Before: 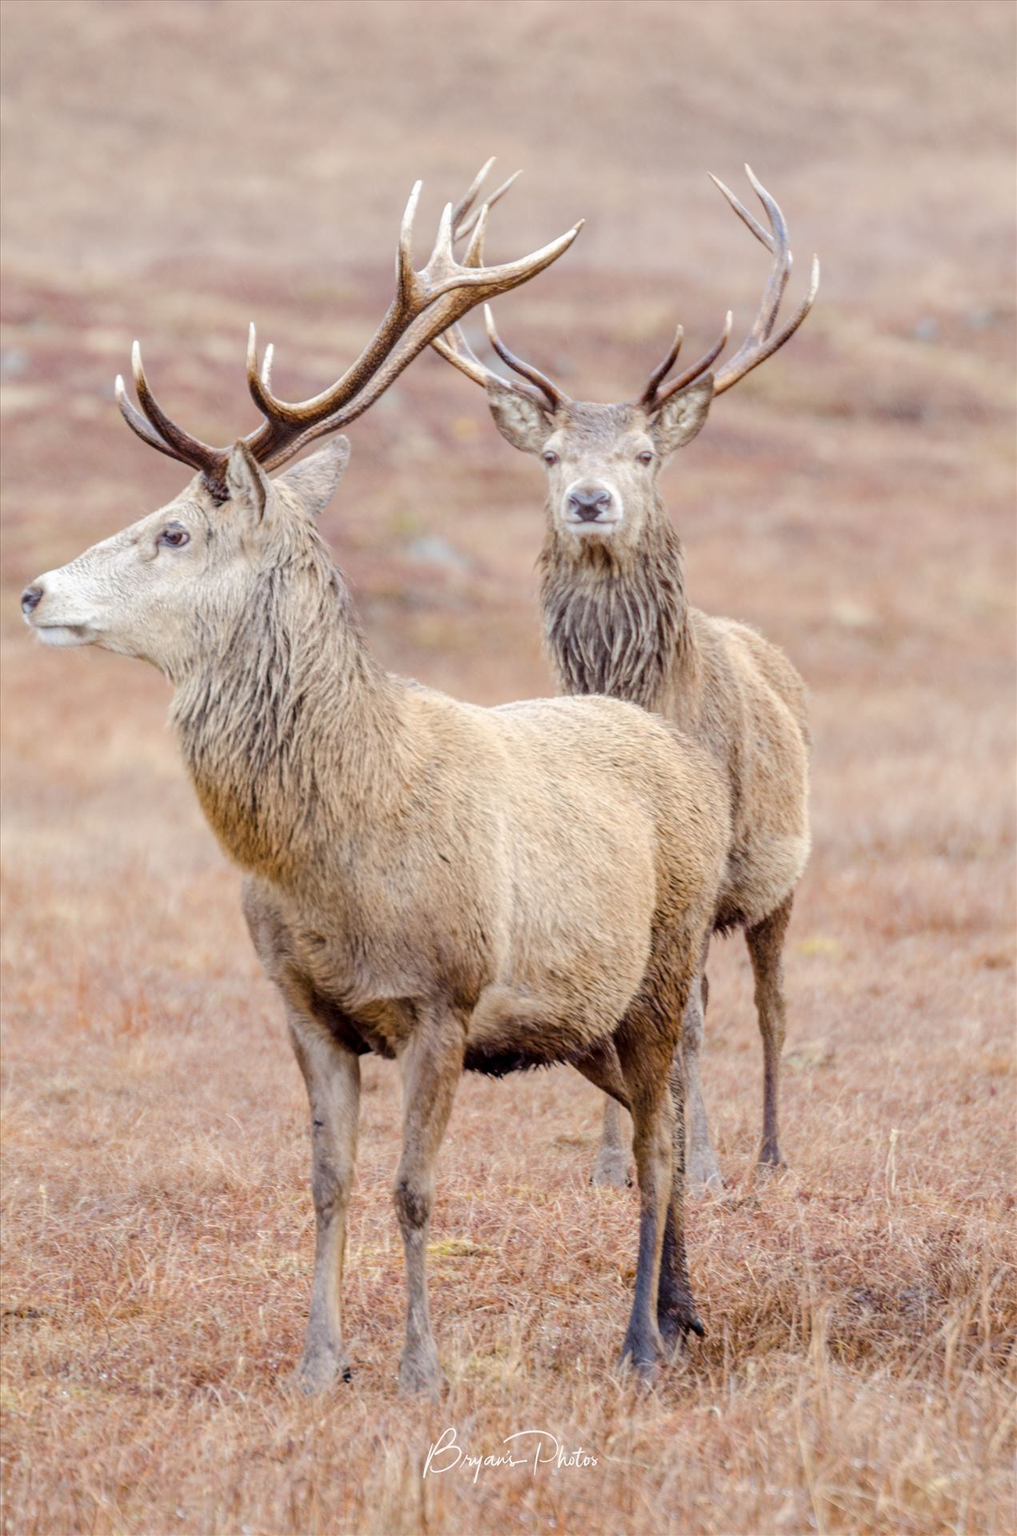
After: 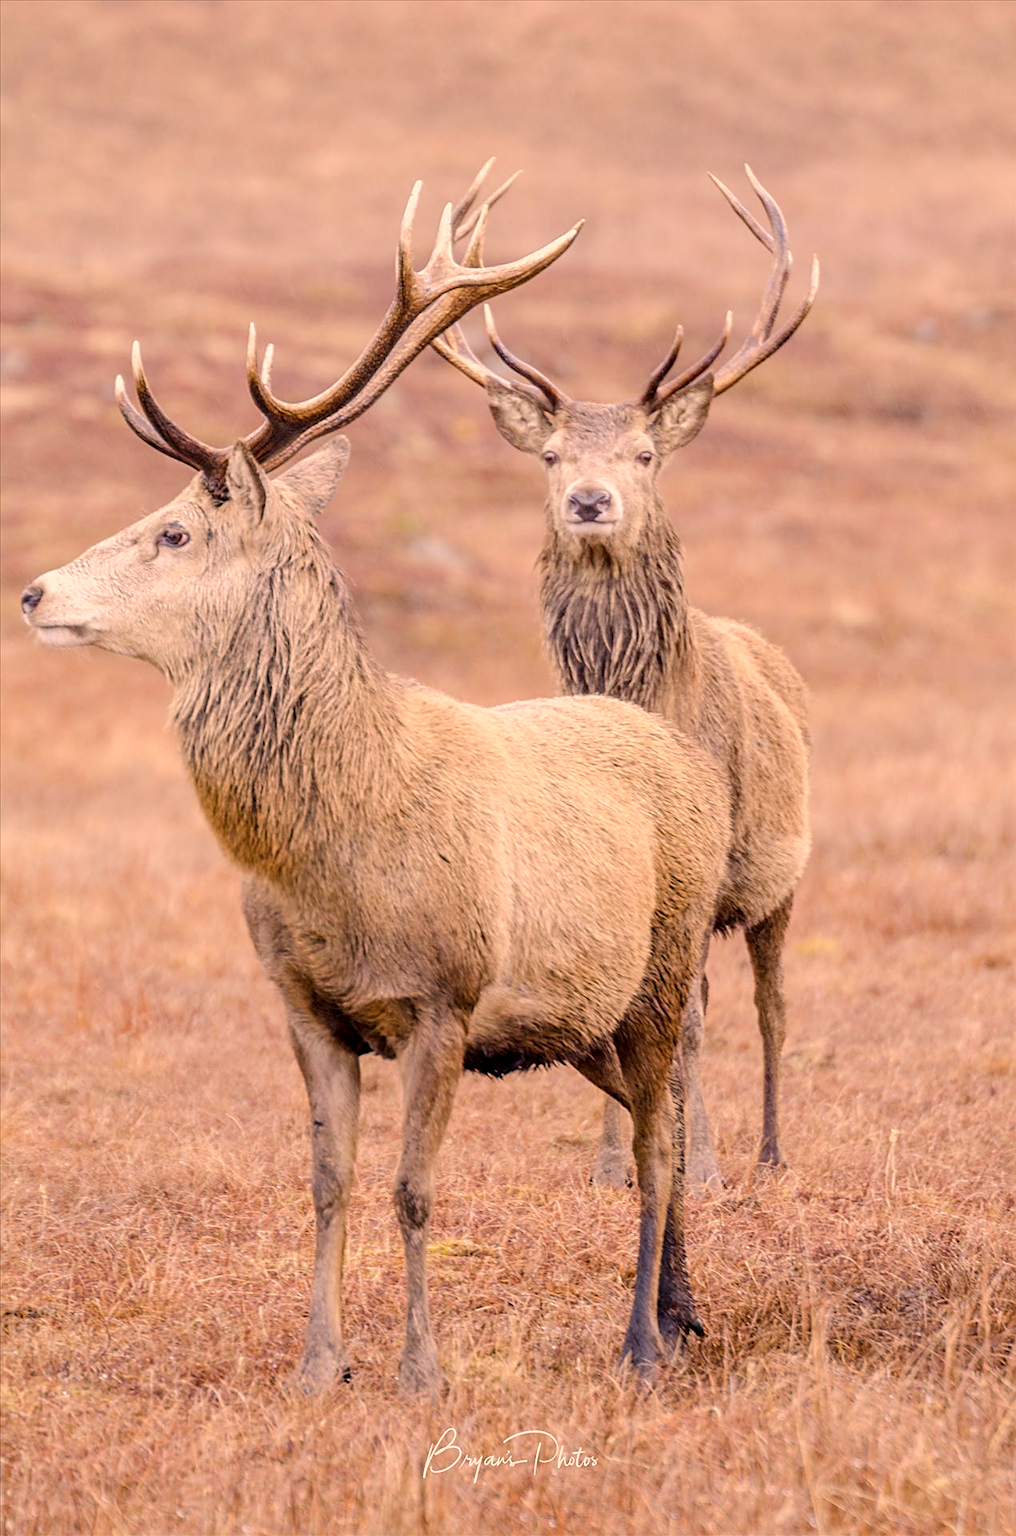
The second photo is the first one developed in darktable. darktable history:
exposure: black level correction 0.001, compensate highlight preservation false
color correction: highlights a* 17.88, highlights b* 18.79
sharpen: on, module defaults
